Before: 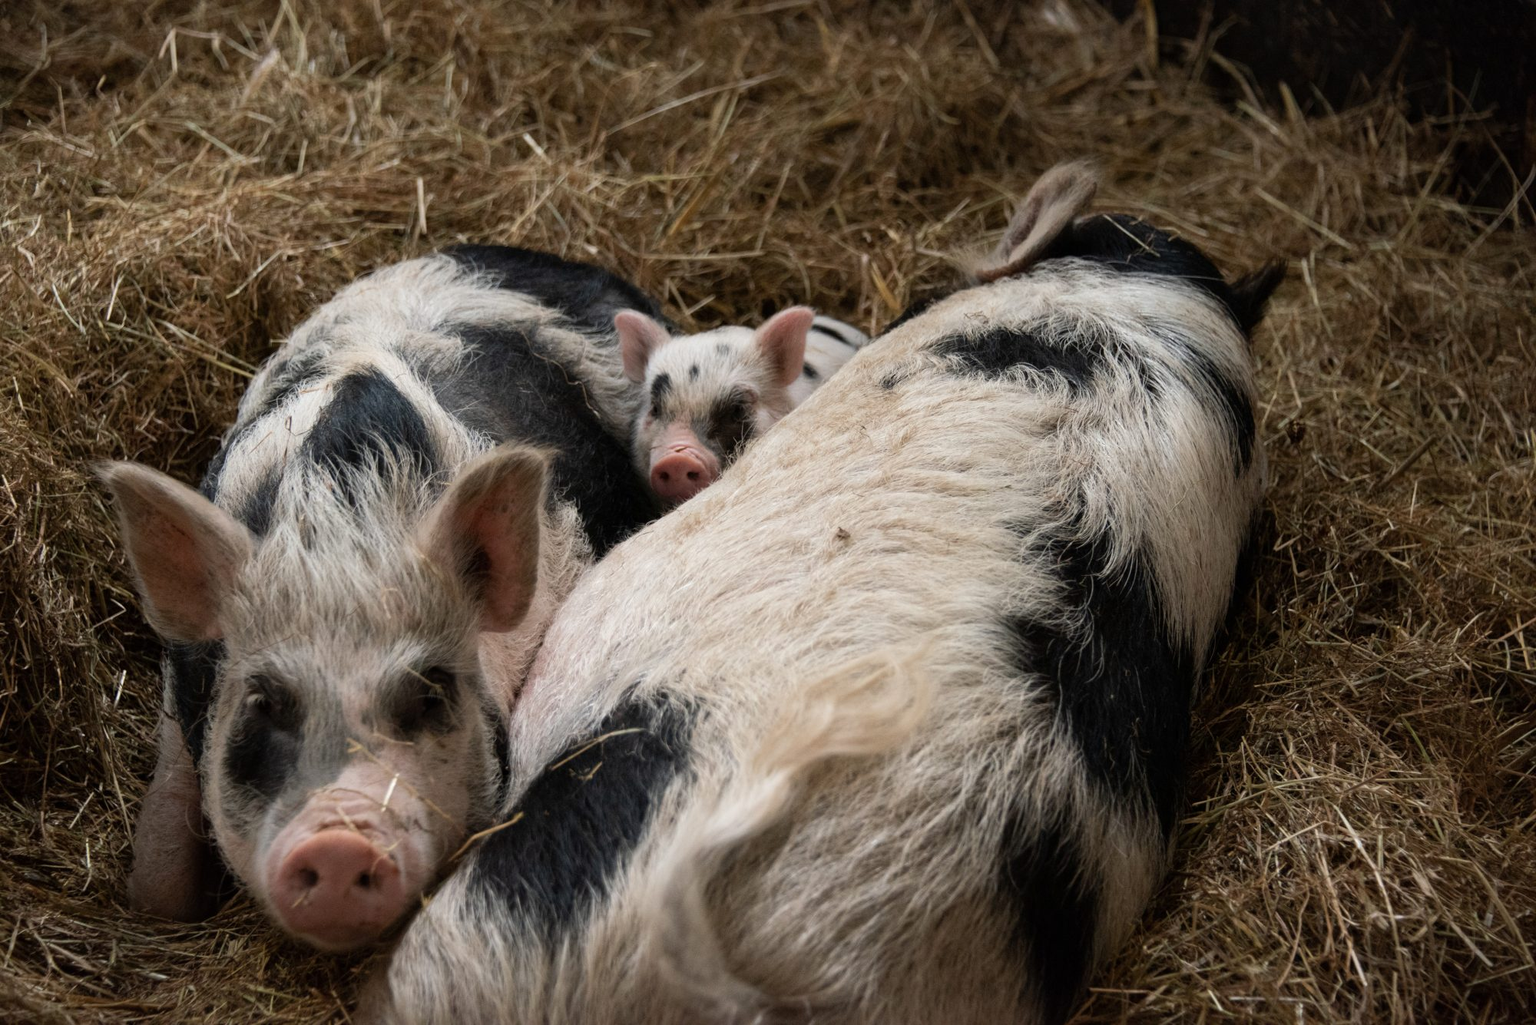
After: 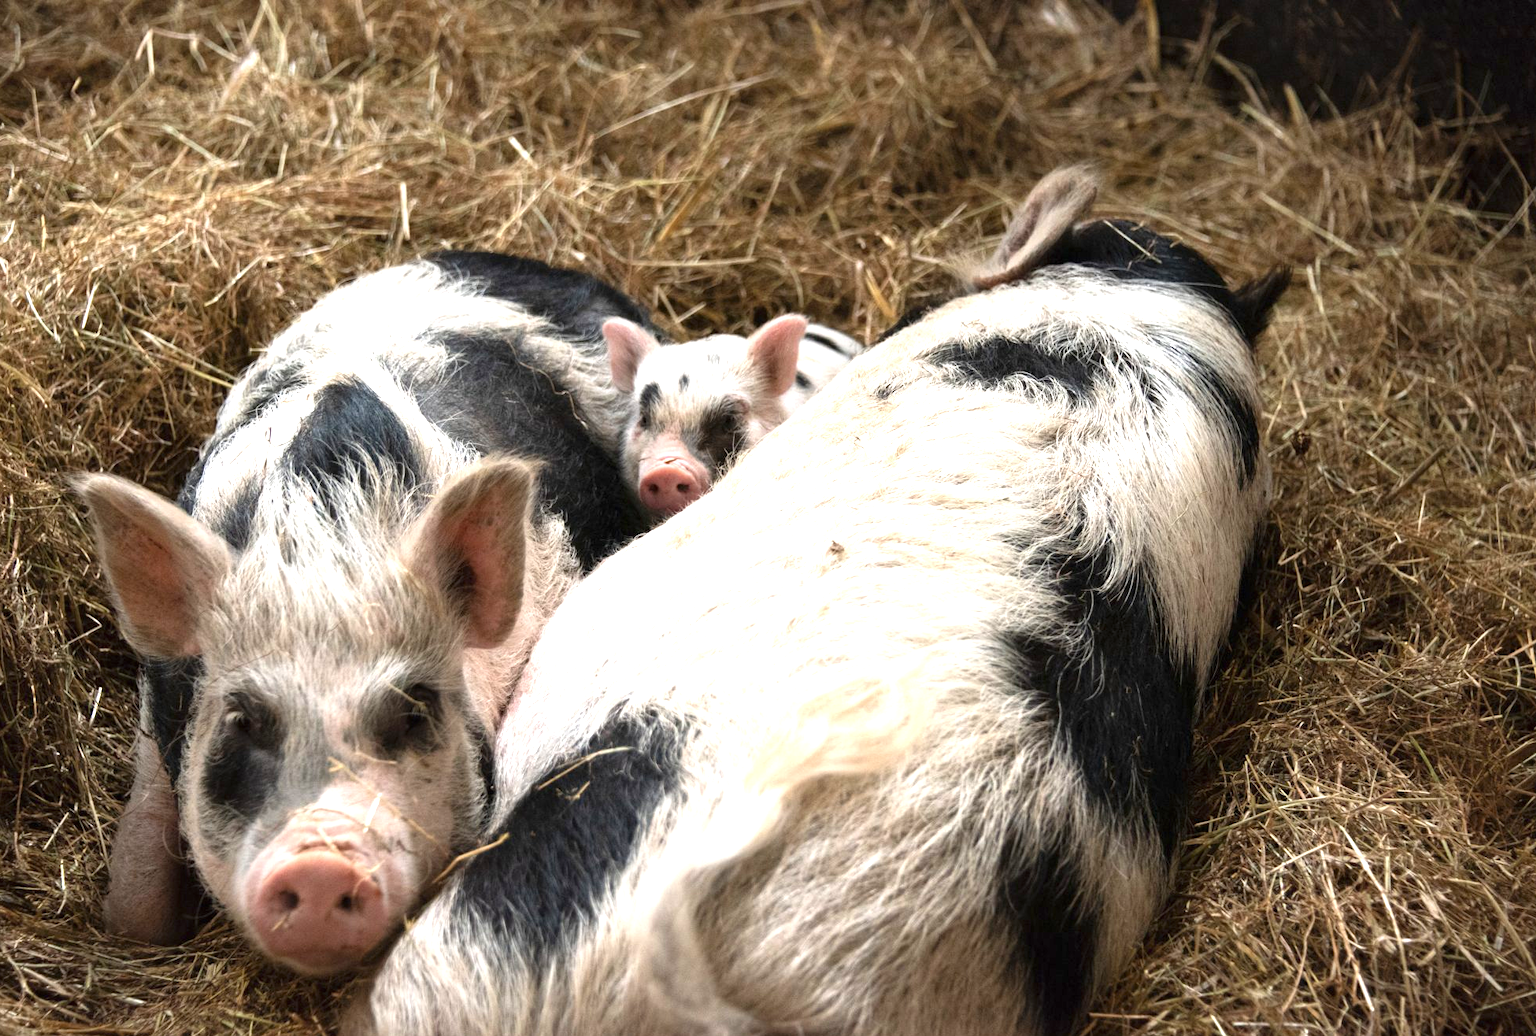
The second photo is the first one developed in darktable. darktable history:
crop and rotate: left 1.774%, right 0.633%, bottom 1.28%
exposure: black level correction 0, exposure 1.35 EV, compensate exposure bias true, compensate highlight preservation false
